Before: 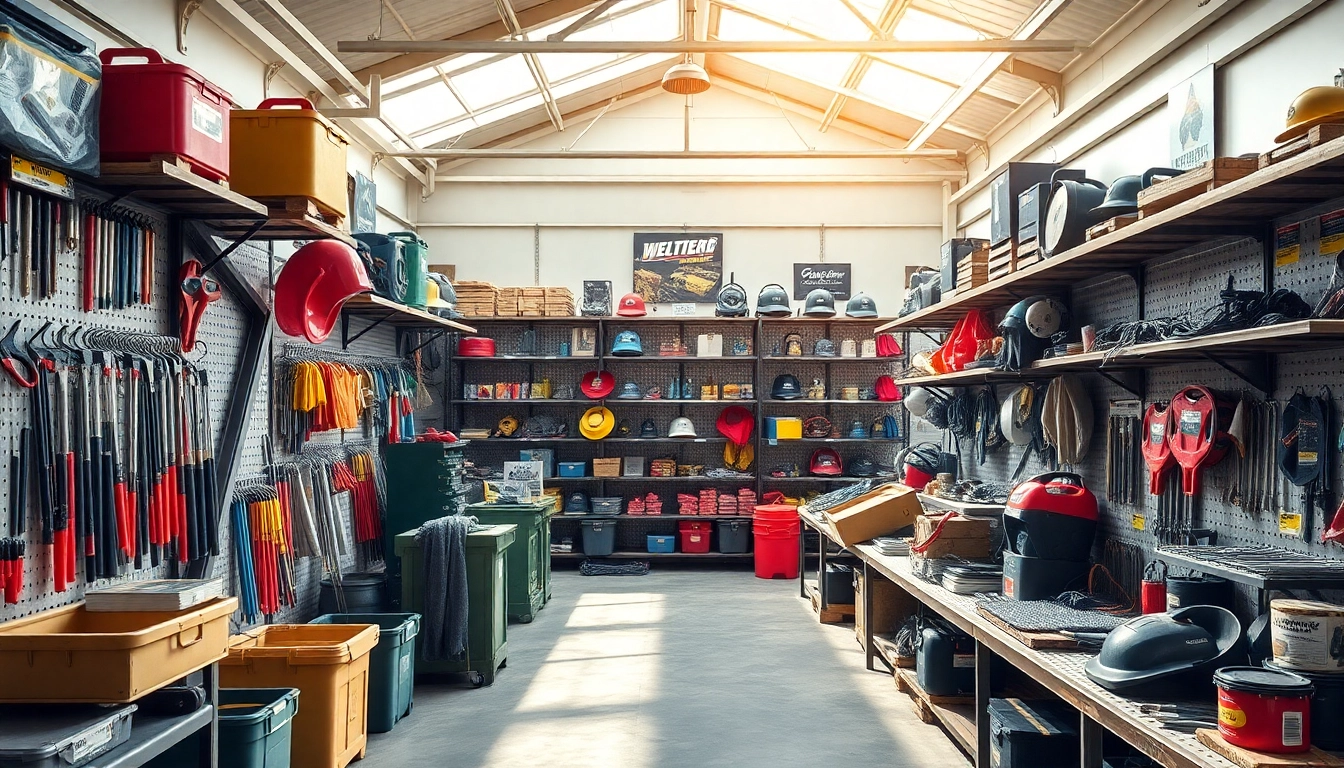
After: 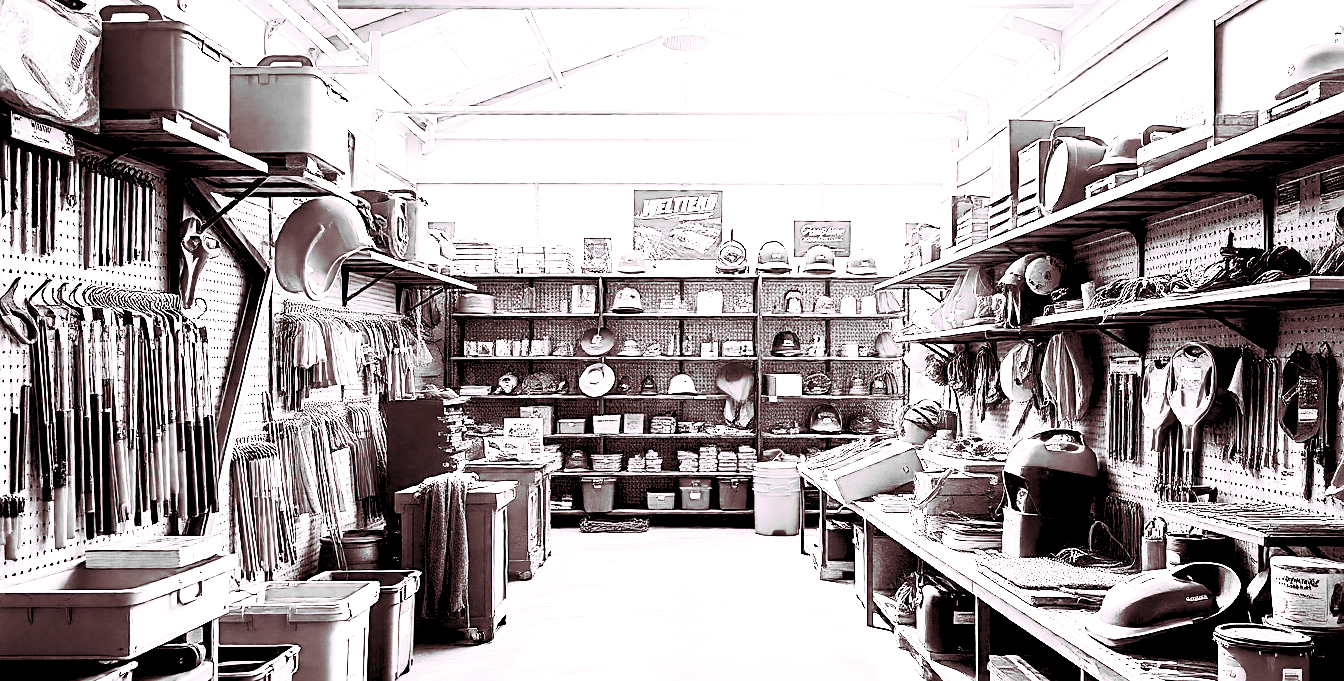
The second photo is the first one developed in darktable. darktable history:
split-toning: highlights › hue 298.8°, highlights › saturation 0.73, compress 41.76%
crop and rotate: top 5.609%, bottom 5.609%
contrast brightness saturation: contrast 0.53, brightness 0.47, saturation -1
sharpen: on, module defaults
exposure: black level correction 0, exposure 1.198 EV, compensate exposure bias true, compensate highlight preservation false
color balance: lift [0.975, 0.993, 1, 1.015], gamma [1.1, 1, 1, 0.945], gain [1, 1.04, 1, 0.95]
